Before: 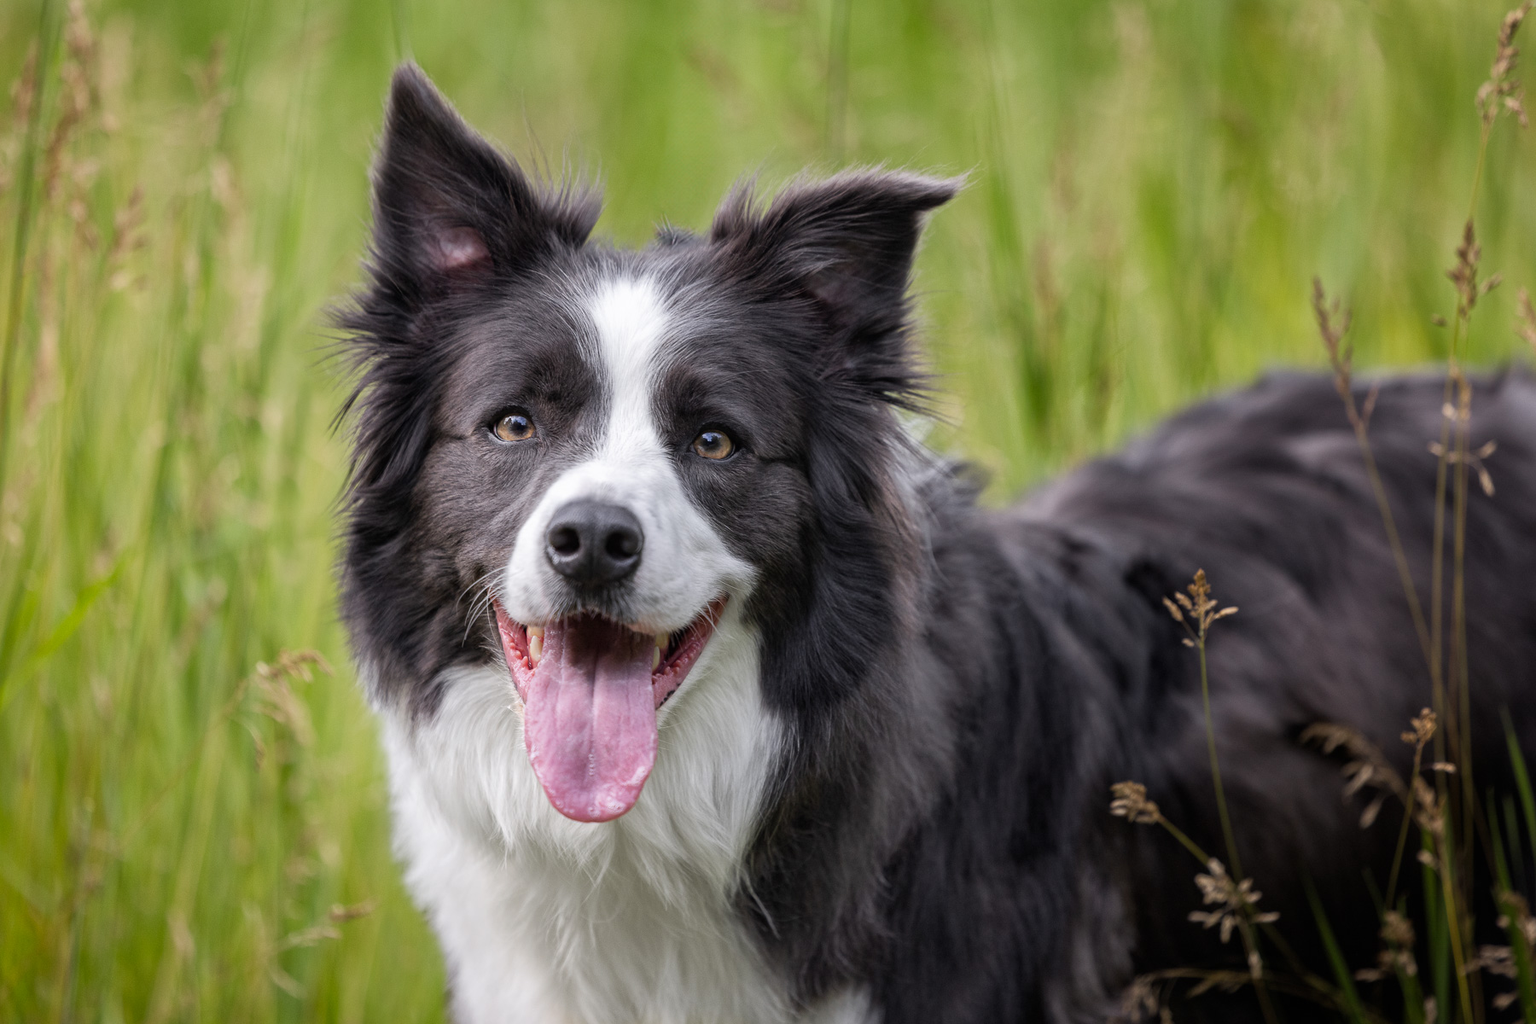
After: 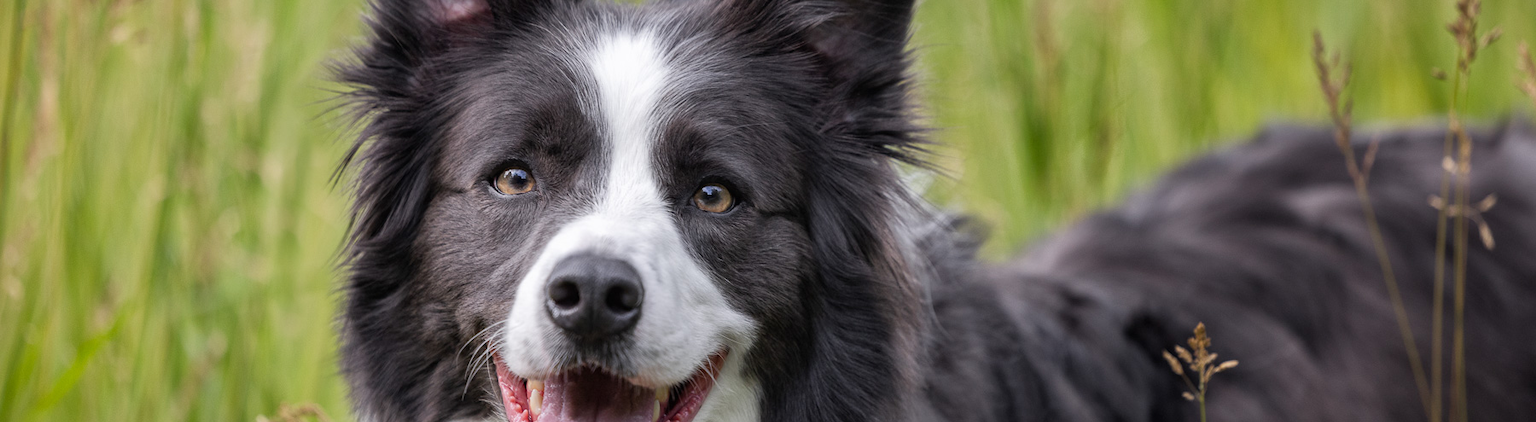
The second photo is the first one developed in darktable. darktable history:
crop and rotate: top 24.118%, bottom 34.617%
